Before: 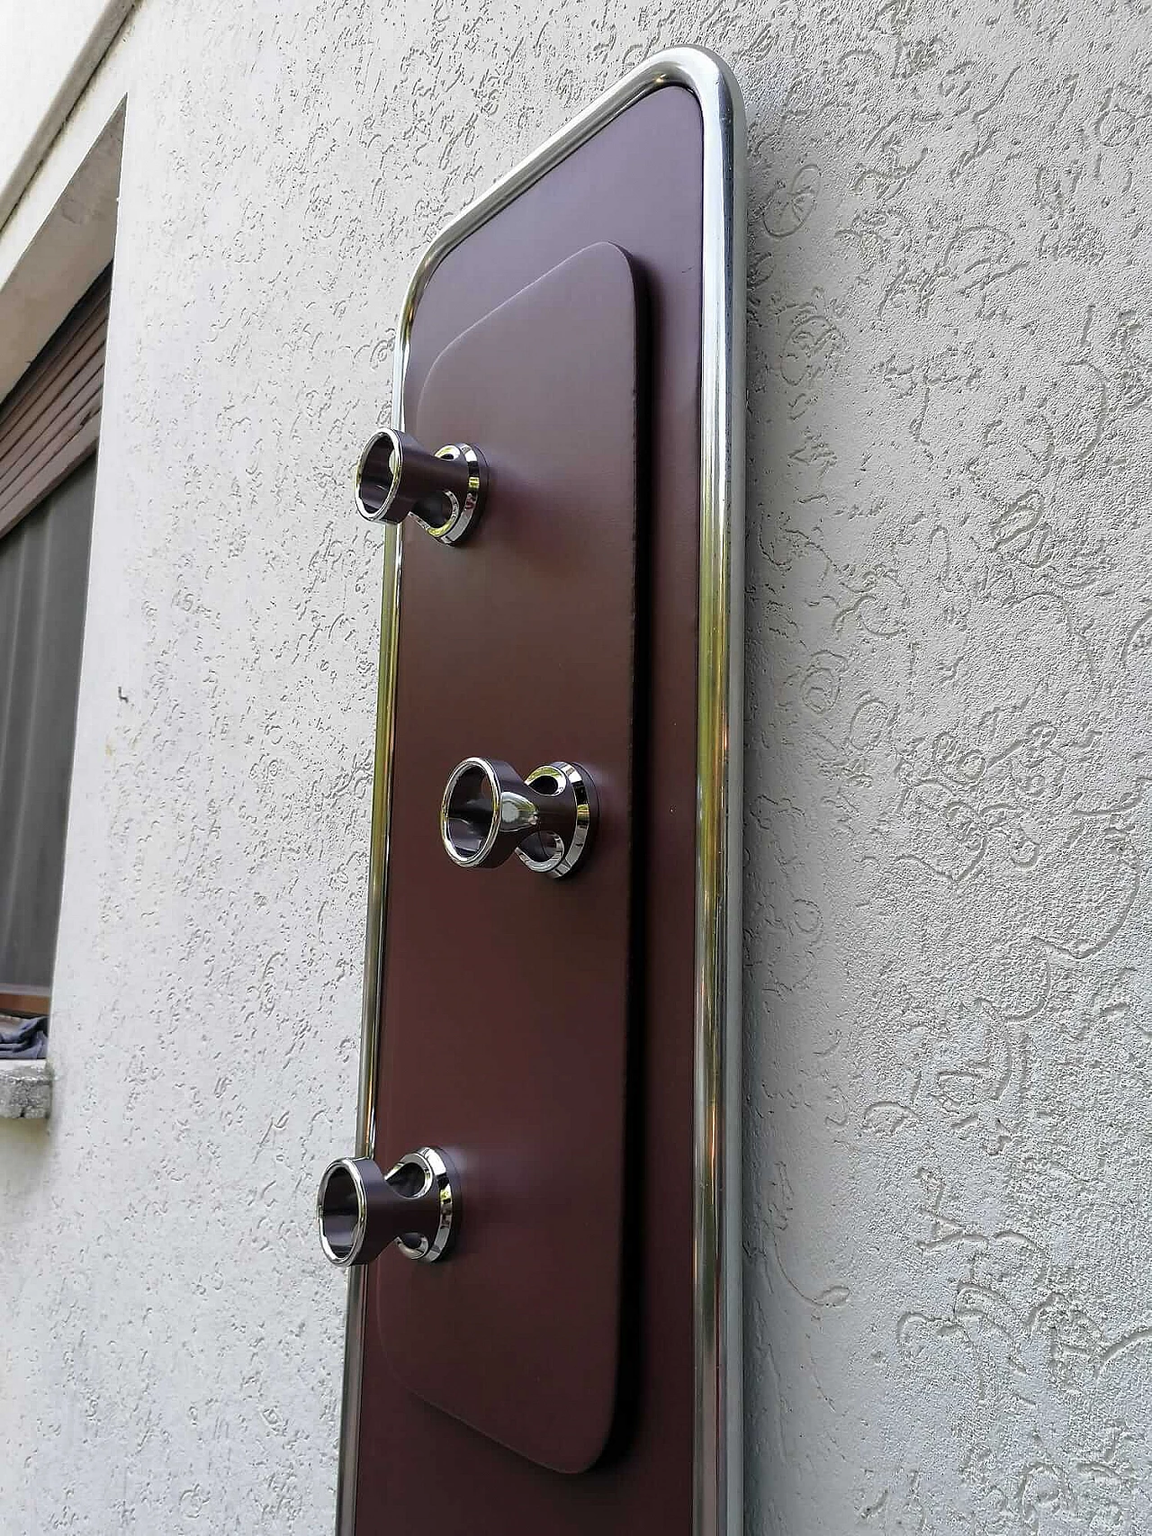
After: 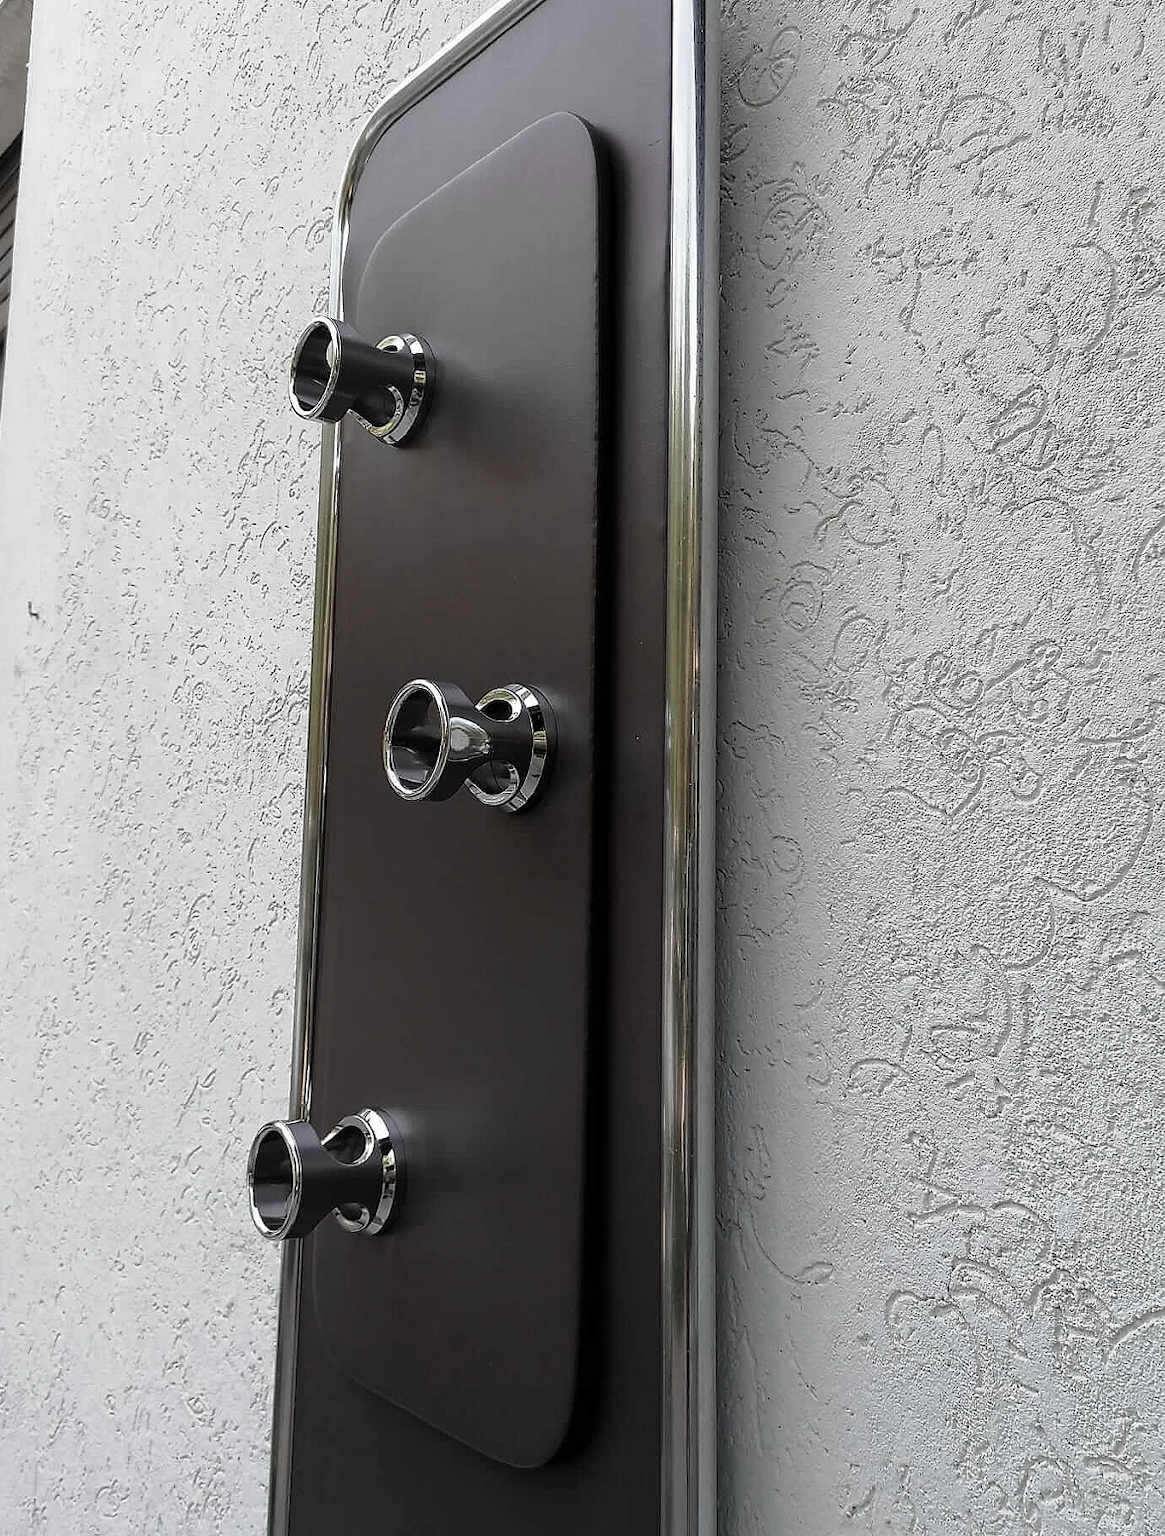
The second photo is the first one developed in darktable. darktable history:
crop and rotate: left 8.119%, top 9.16%
color zones: curves: ch0 [(0, 0.487) (0.241, 0.395) (0.434, 0.373) (0.658, 0.412) (0.838, 0.487)]; ch1 [(0, 0) (0.053, 0.053) (0.211, 0.202) (0.579, 0.259) (0.781, 0.241)]
